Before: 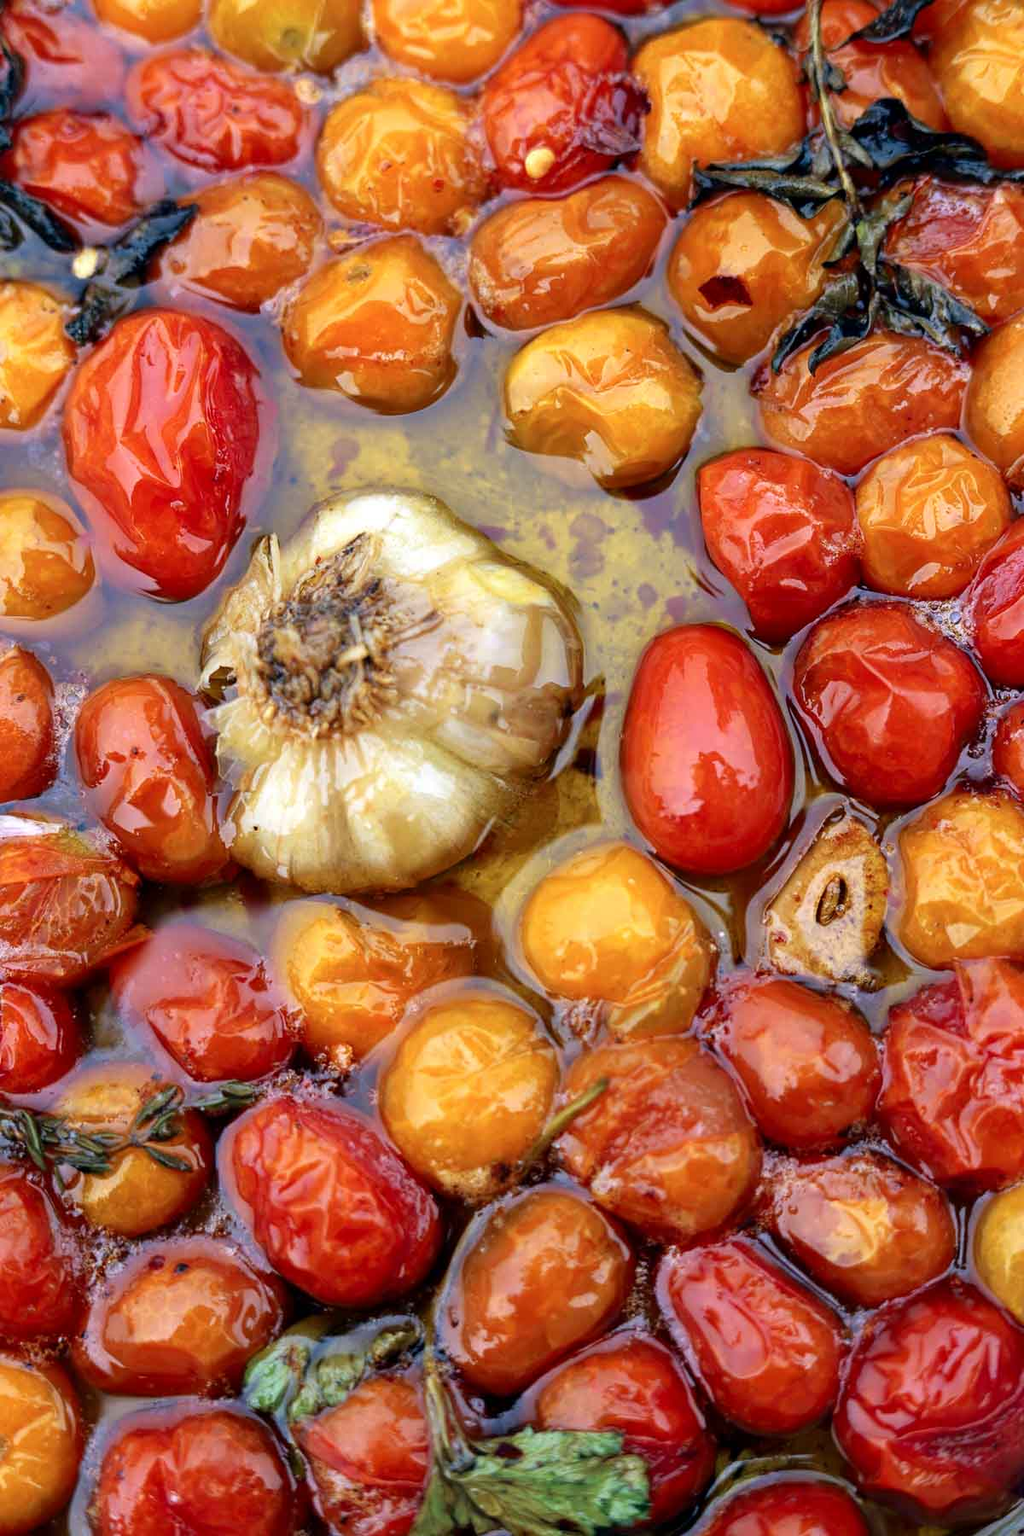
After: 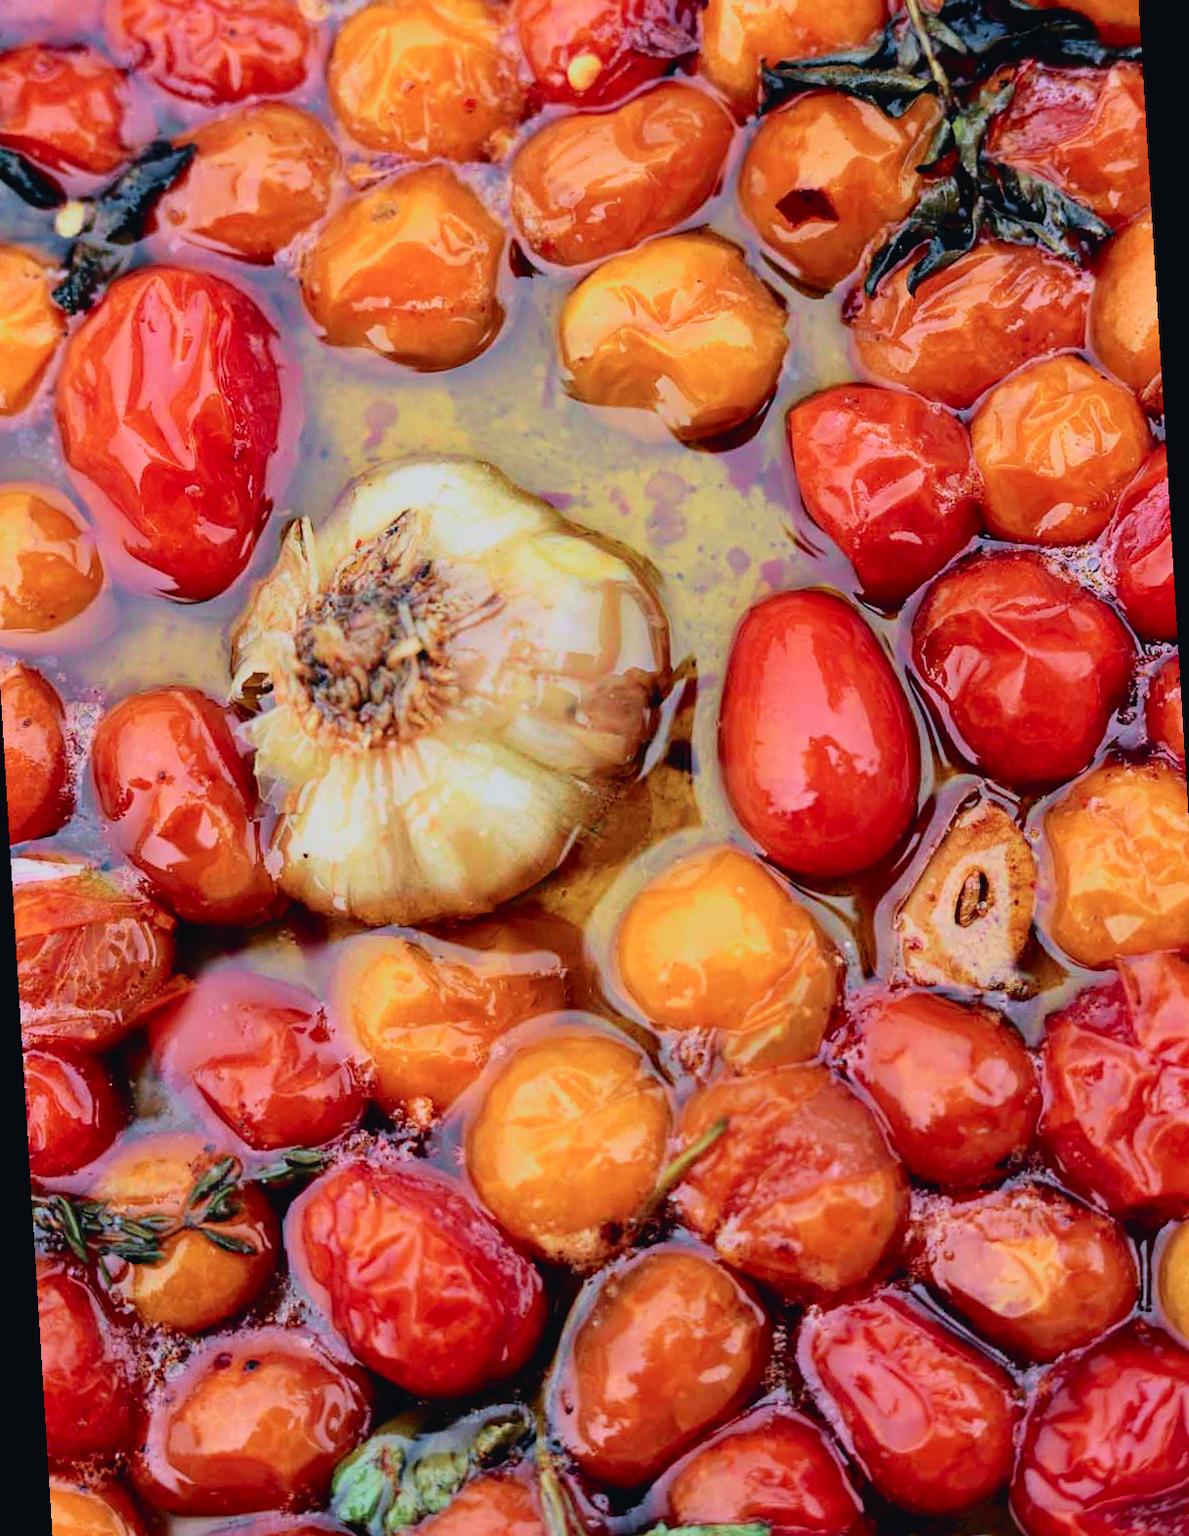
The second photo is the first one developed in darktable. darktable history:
rotate and perspective: rotation -3.52°, crop left 0.036, crop right 0.964, crop top 0.081, crop bottom 0.919
tone curve: curves: ch0 [(0, 0.025) (0.15, 0.143) (0.452, 0.486) (0.751, 0.788) (1, 0.961)]; ch1 [(0, 0) (0.416, 0.4) (0.476, 0.469) (0.497, 0.494) (0.546, 0.571) (0.566, 0.607) (0.62, 0.657) (1, 1)]; ch2 [(0, 0) (0.386, 0.397) (0.505, 0.498) (0.547, 0.546) (0.579, 0.58) (1, 1)], color space Lab, independent channels, preserve colors none
filmic rgb: black relative exposure -7.65 EV, white relative exposure 4.56 EV, hardness 3.61, color science v6 (2022)
white balance: emerald 1
